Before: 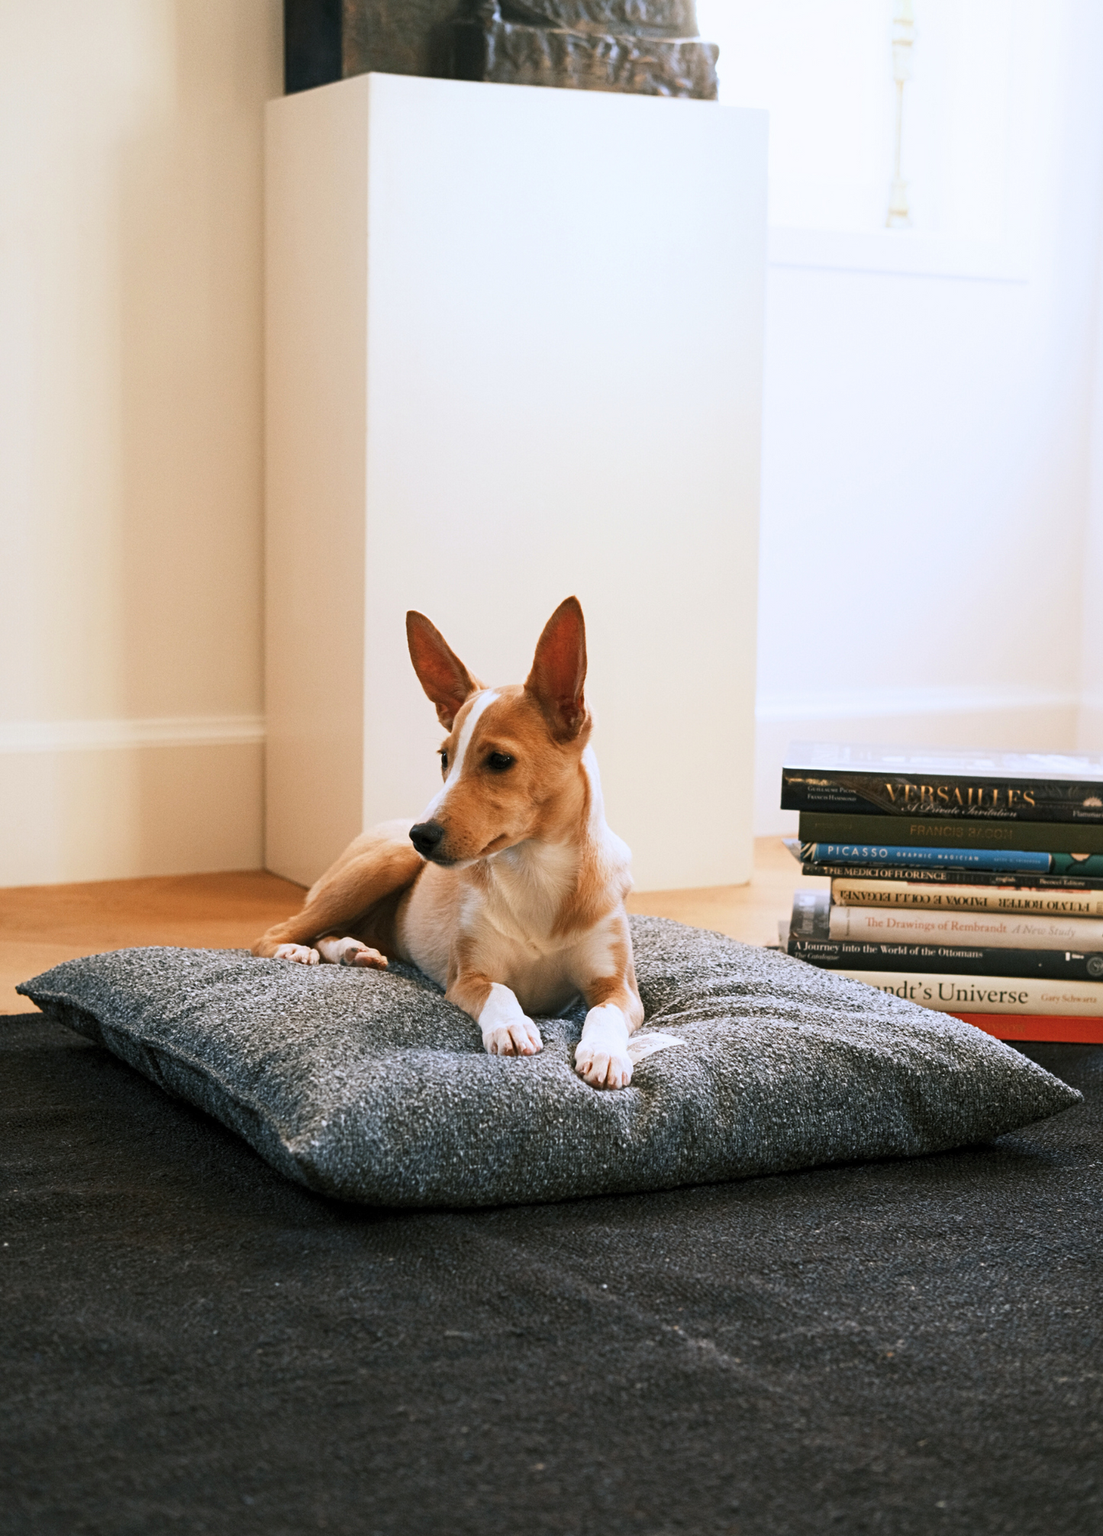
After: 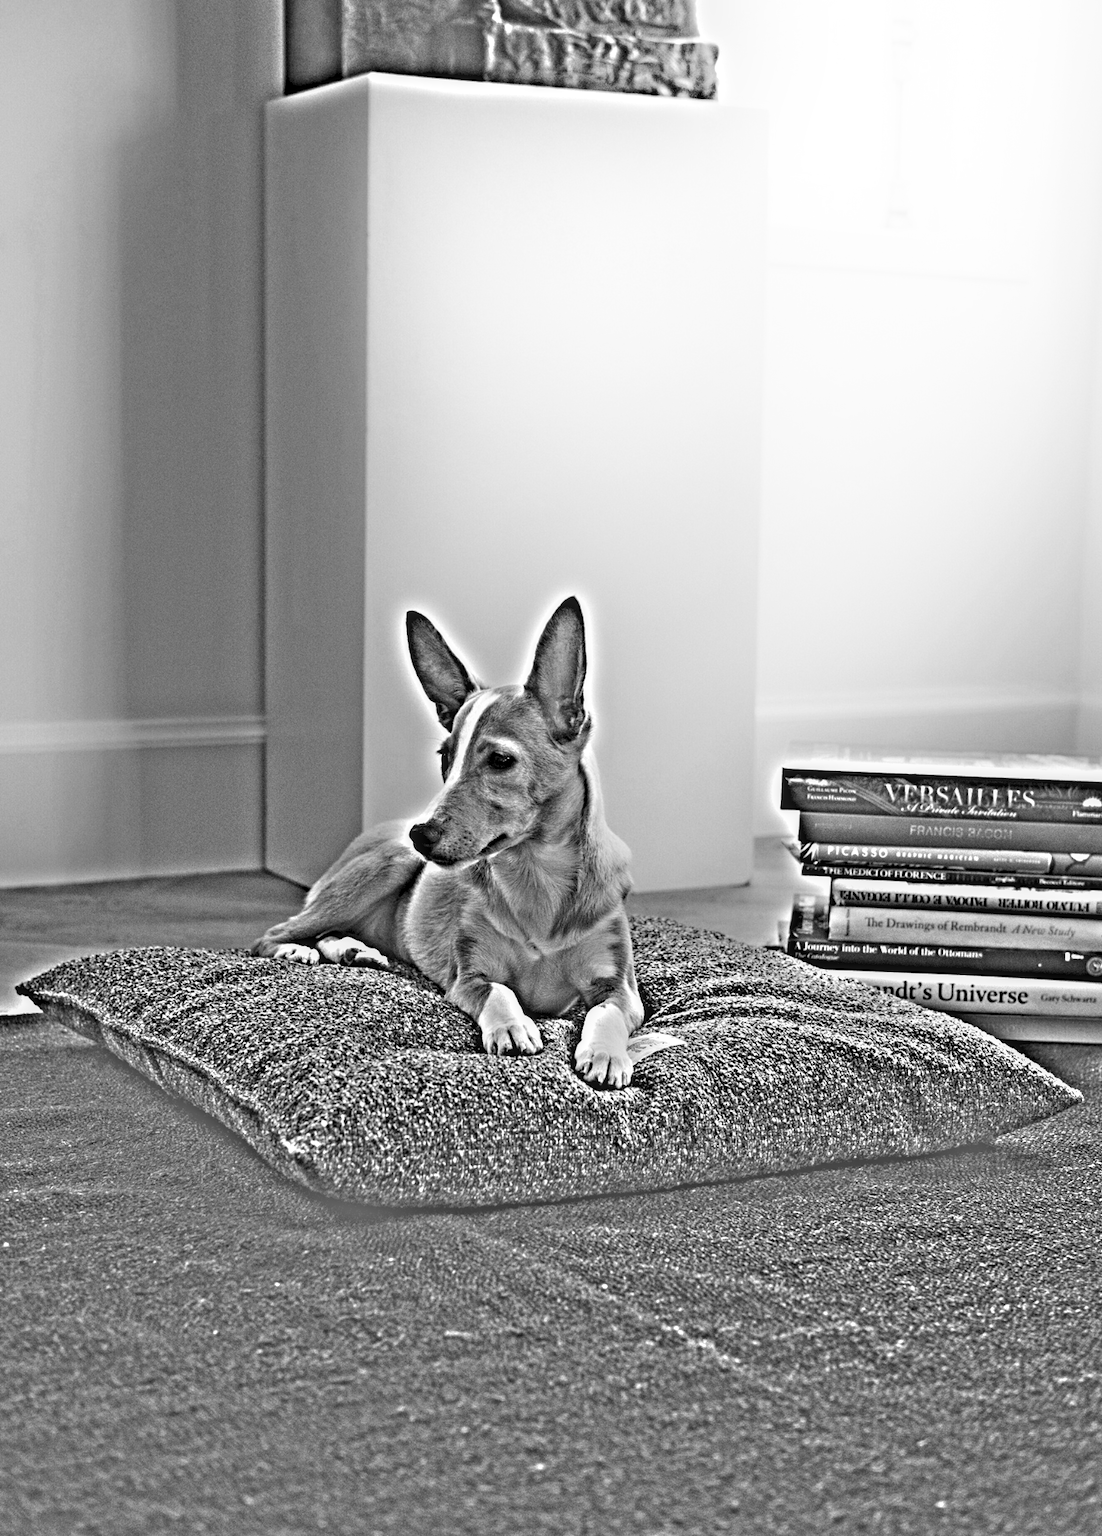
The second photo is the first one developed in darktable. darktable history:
exposure: exposure 0.785 EV, compensate highlight preservation false
shadows and highlights: shadows -90, highlights 90, soften with gaussian
local contrast: on, module defaults
highpass: on, module defaults
color zones: curves: ch0 [(0.25, 0.5) (0.428, 0.473) (0.75, 0.5)]; ch1 [(0.243, 0.479) (0.398, 0.452) (0.75, 0.5)]
